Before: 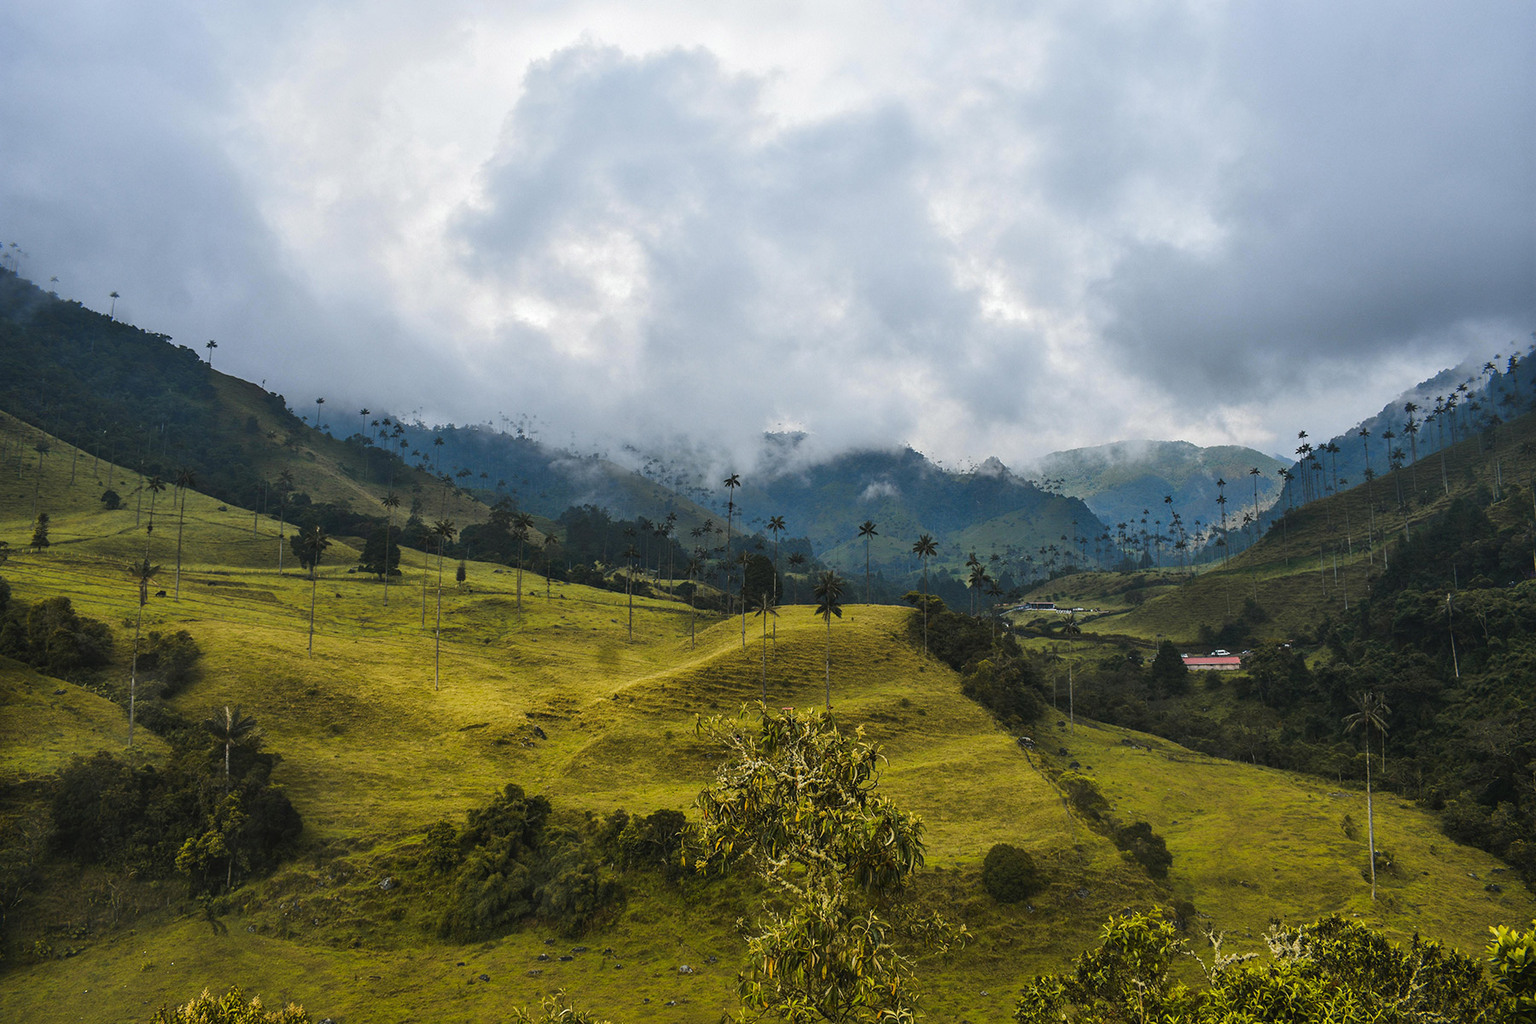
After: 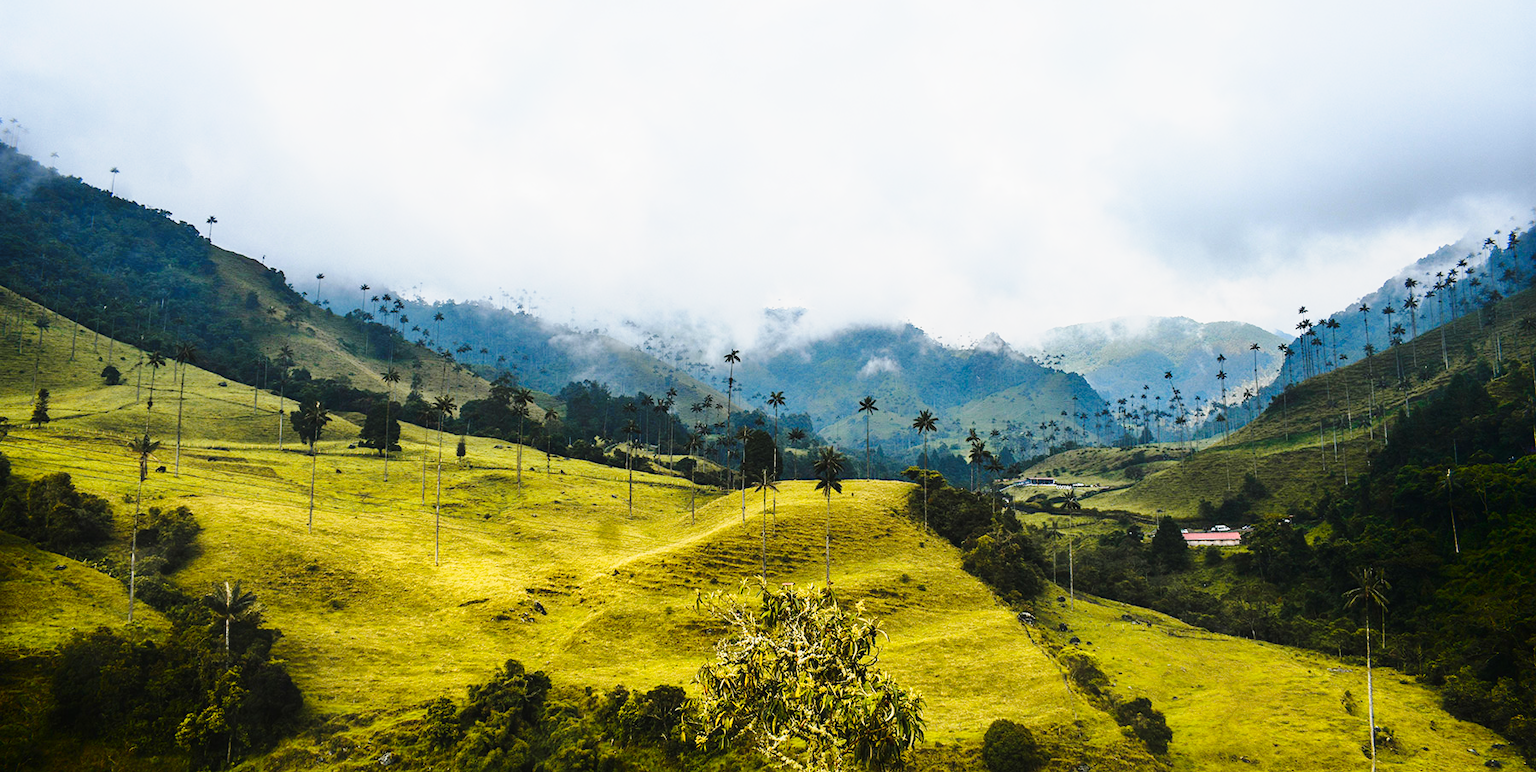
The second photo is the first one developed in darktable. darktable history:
crop and rotate: top 12.249%, bottom 12.264%
shadows and highlights: shadows -68.53, highlights 36.17, soften with gaussian
tone curve: curves: ch0 [(0, 0) (0.091, 0.077) (0.389, 0.458) (0.745, 0.82) (0.844, 0.908) (0.909, 0.942) (1, 0.973)]; ch1 [(0, 0) (0.437, 0.404) (0.5, 0.5) (0.529, 0.556) (0.58, 0.603) (0.616, 0.649) (1, 1)]; ch2 [(0, 0) (0.442, 0.415) (0.5, 0.5) (0.535, 0.557) (0.585, 0.62) (1, 1)], preserve colors none
base curve: curves: ch0 [(0, 0) (0.028, 0.03) (0.121, 0.232) (0.46, 0.748) (0.859, 0.968) (1, 1)], preserve colors none
